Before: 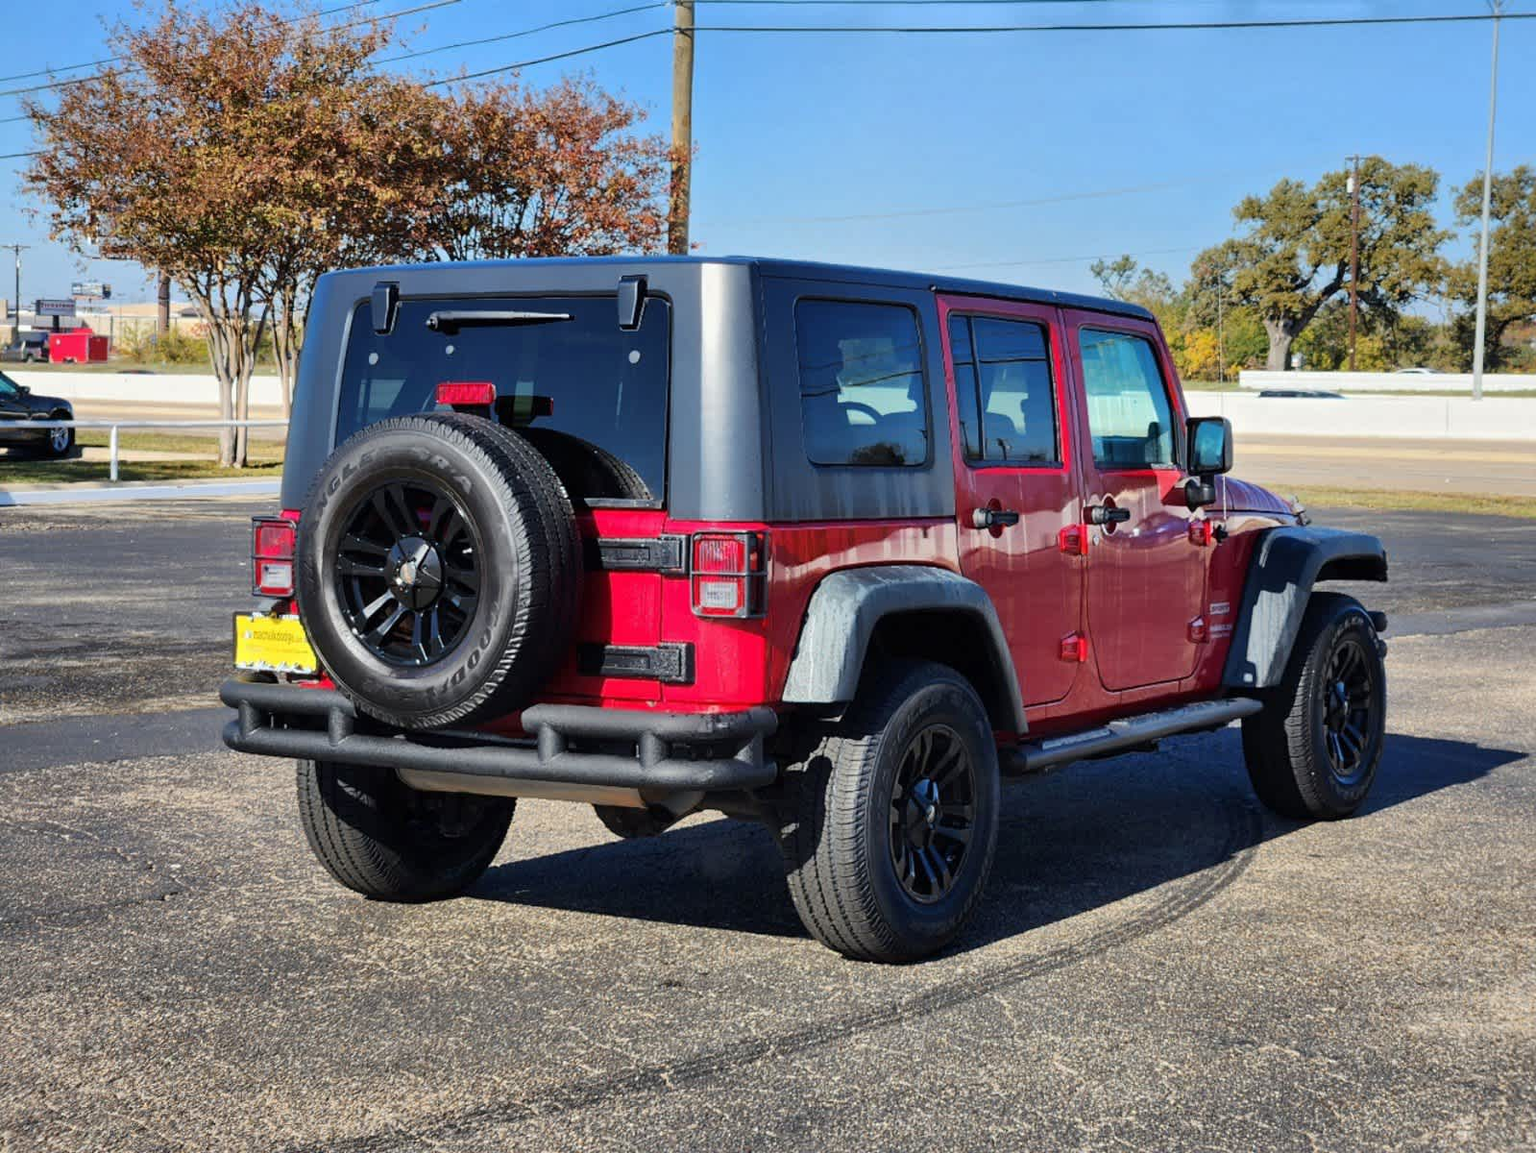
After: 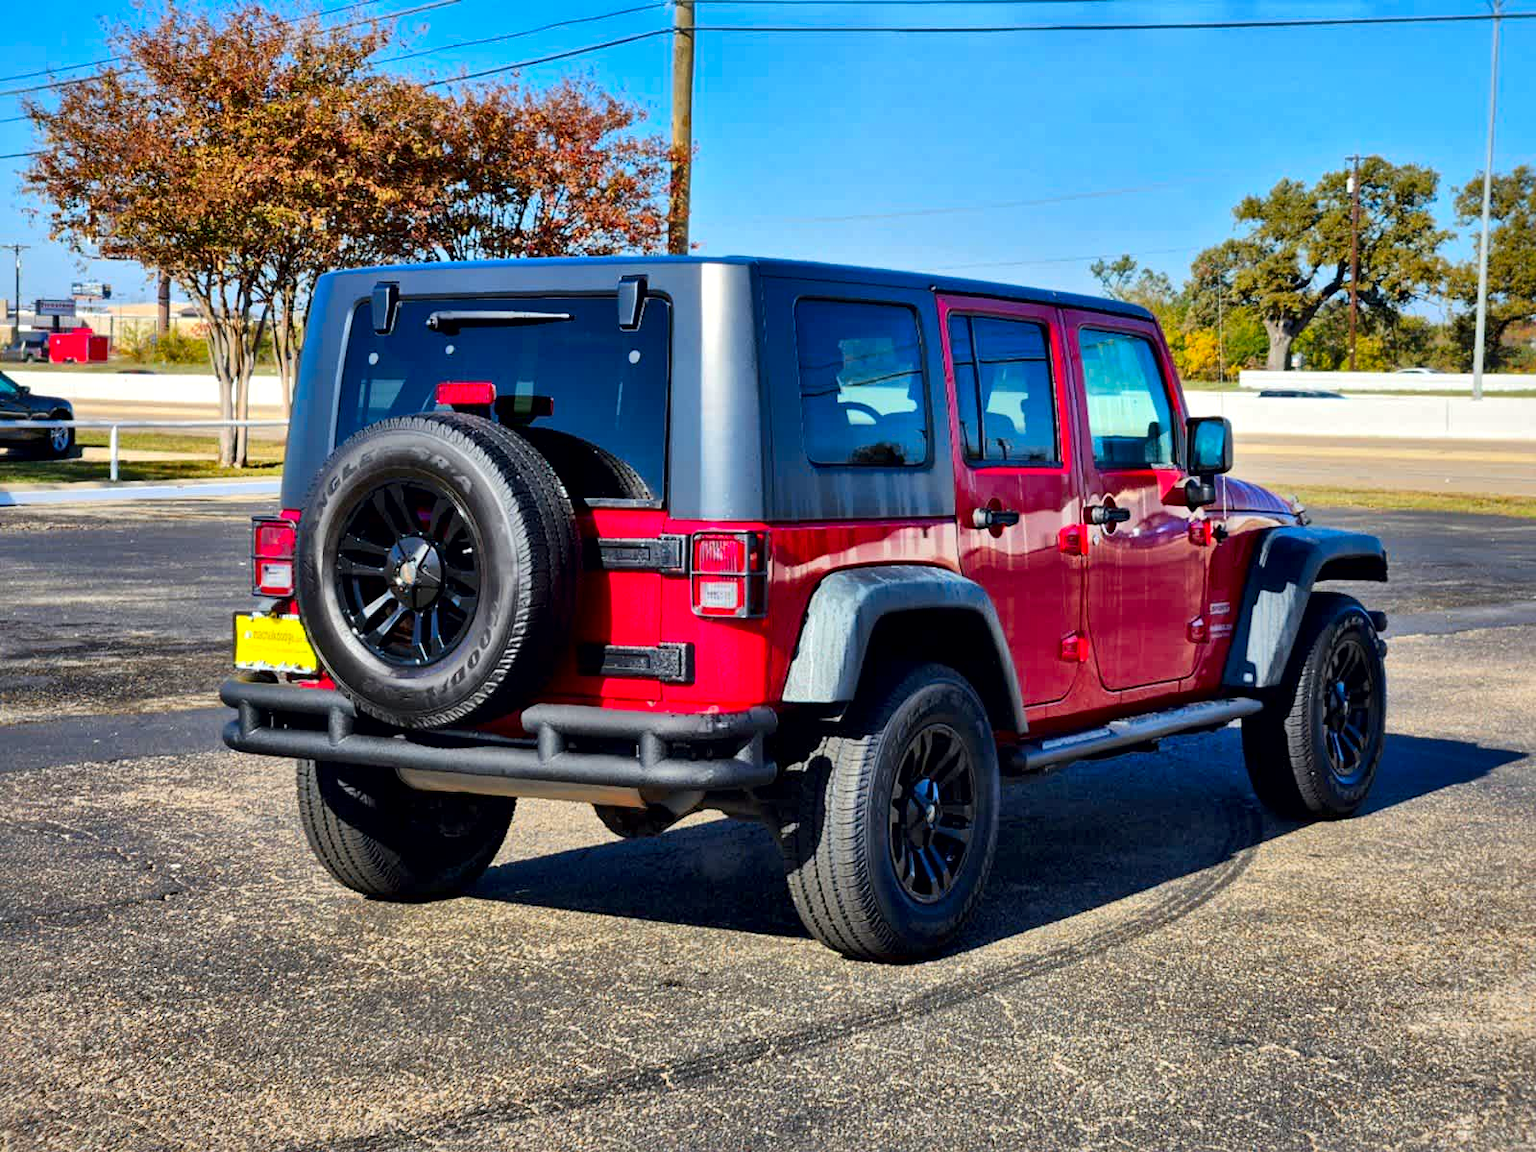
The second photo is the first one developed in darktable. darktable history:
local contrast: mode bilateral grid, contrast 25, coarseness 47, detail 151%, midtone range 0.2
contrast brightness saturation: saturation 0.5
